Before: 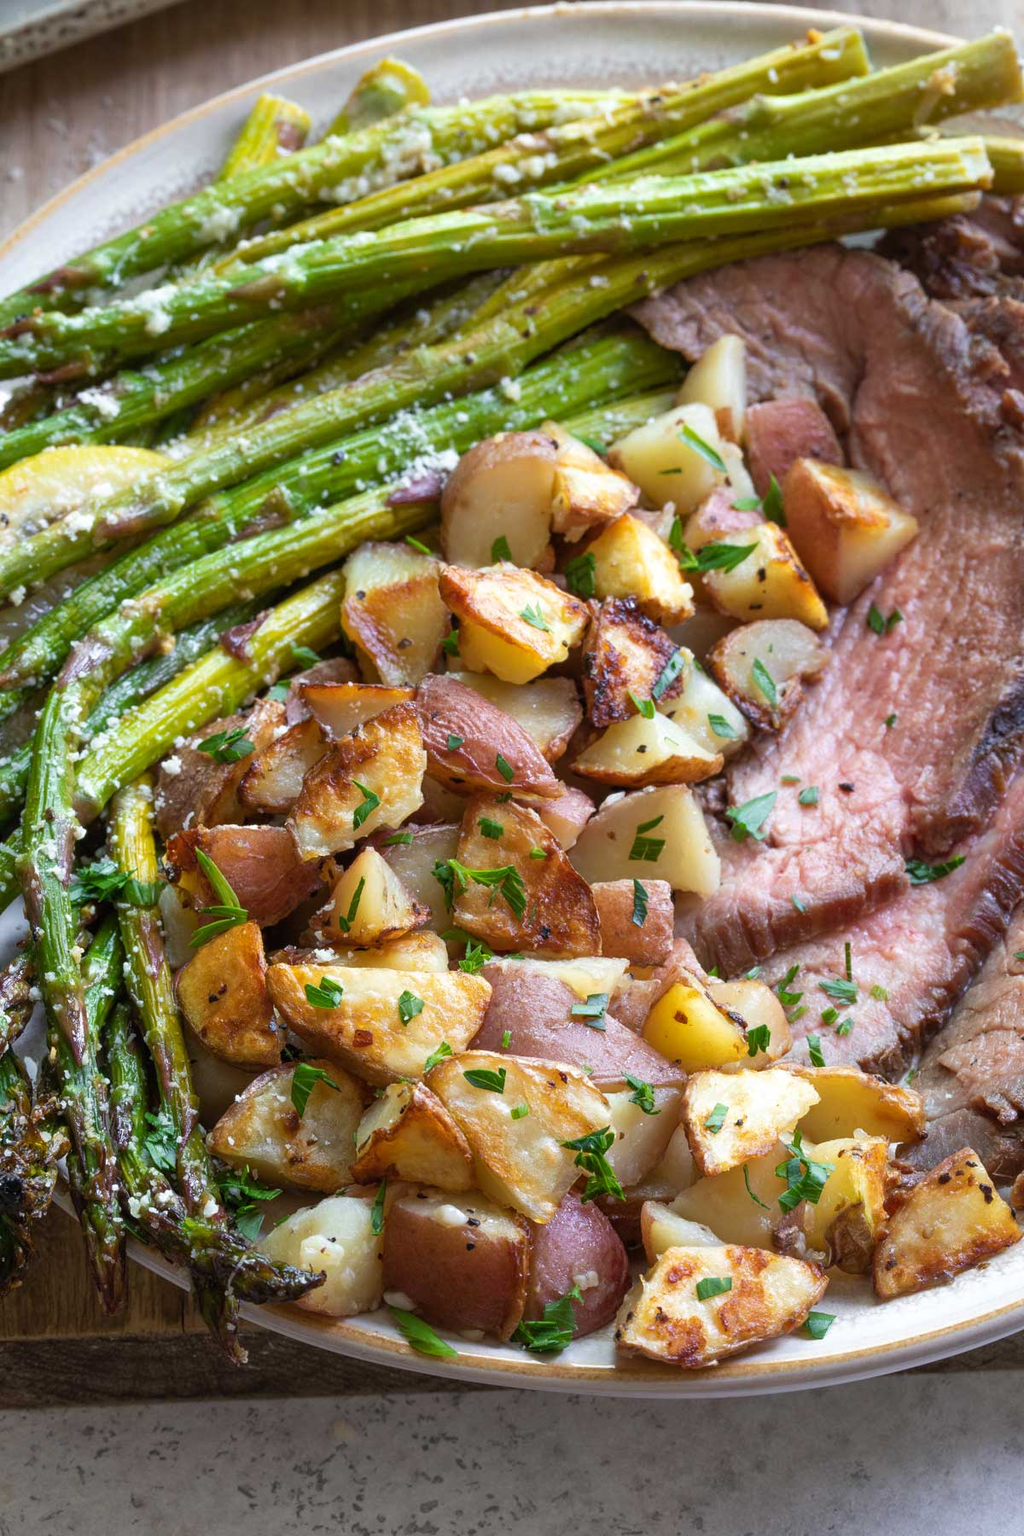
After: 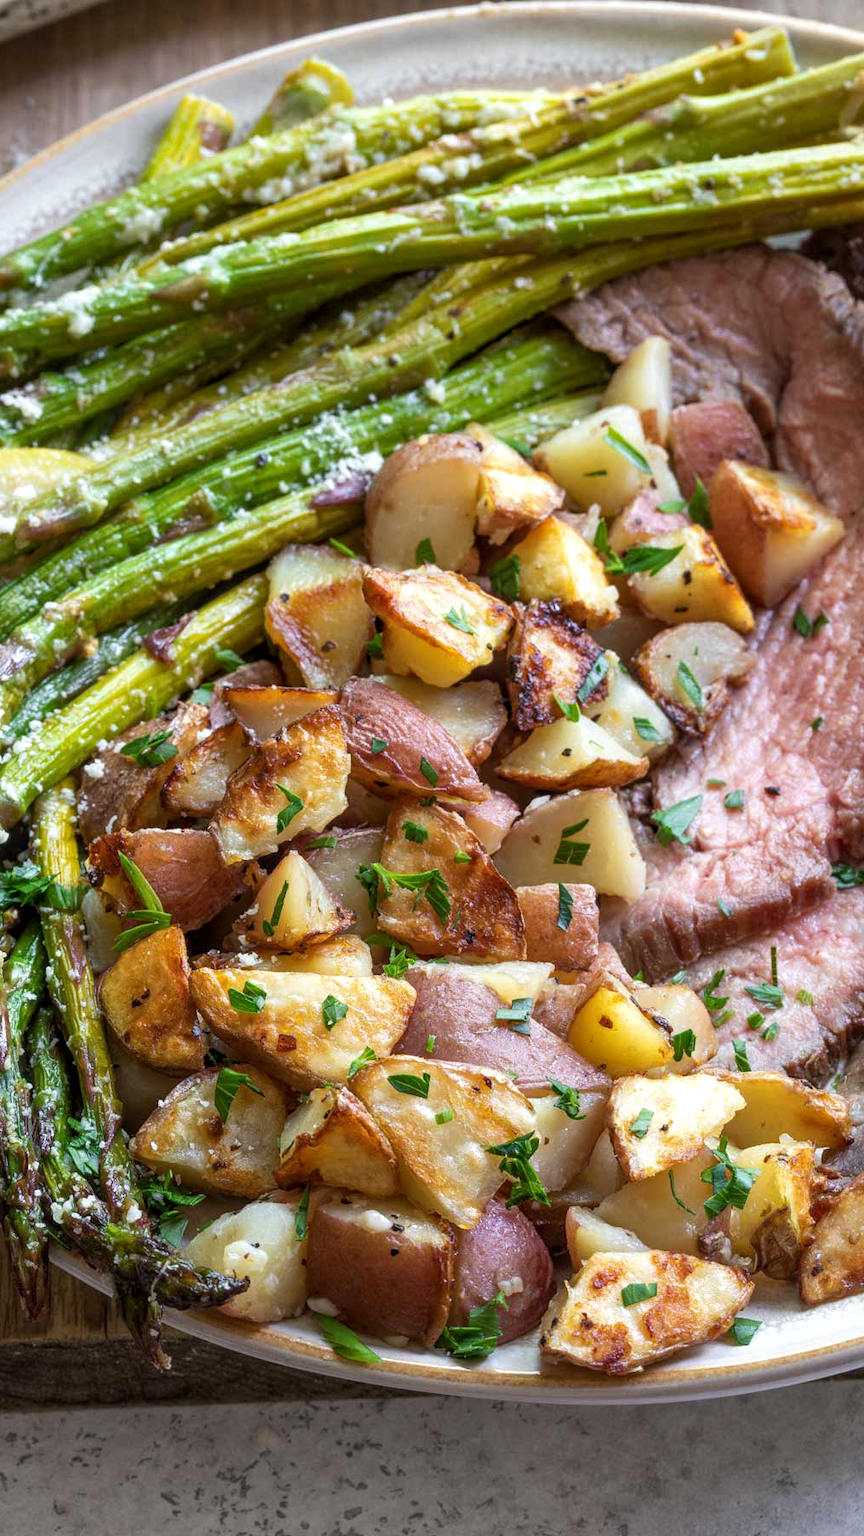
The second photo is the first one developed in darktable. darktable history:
crop: left 7.598%, right 7.873%
local contrast: on, module defaults
